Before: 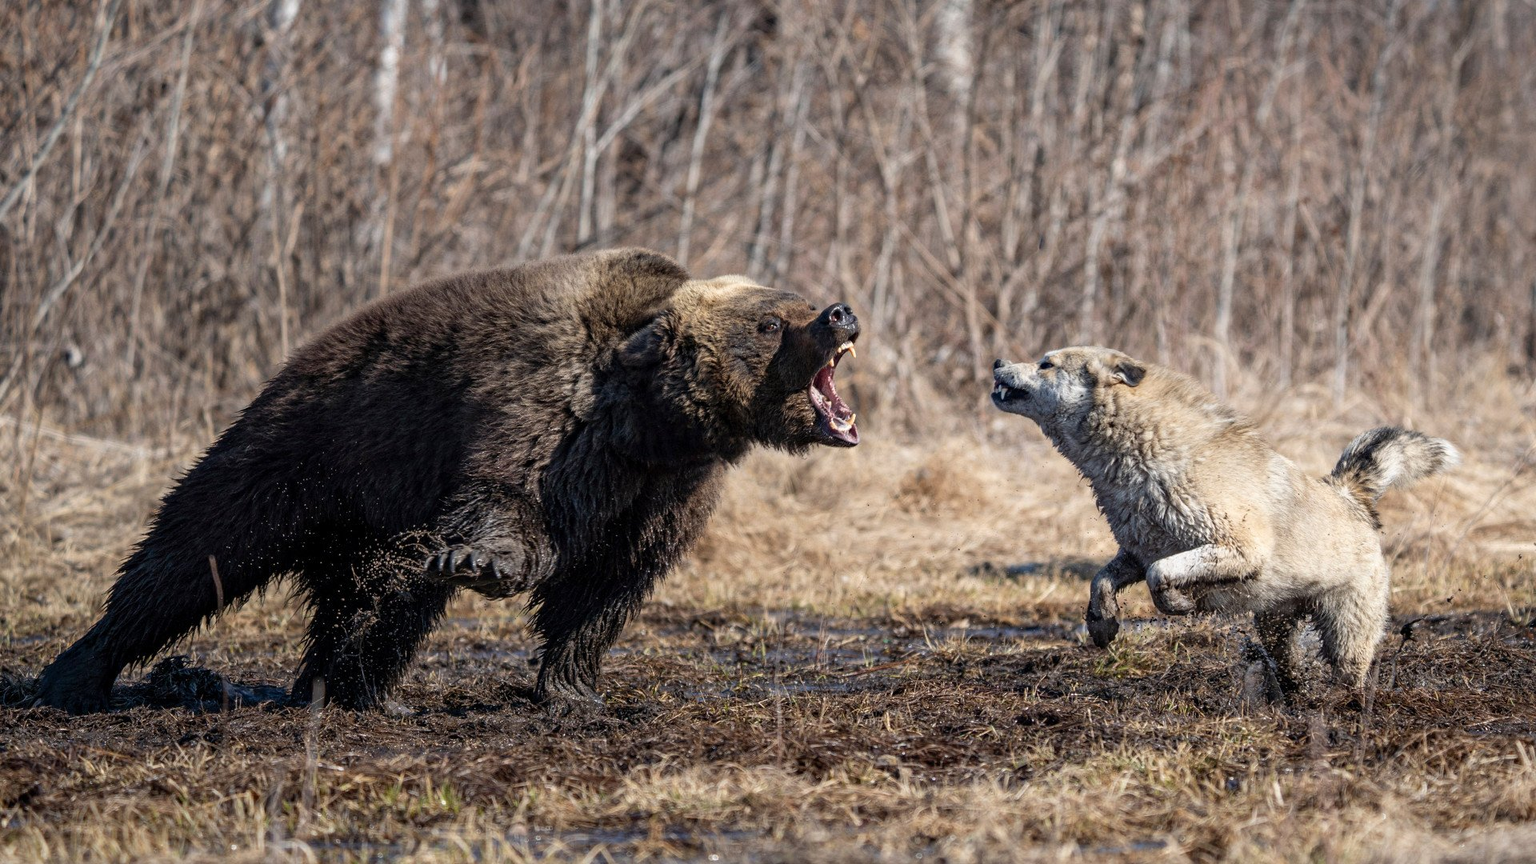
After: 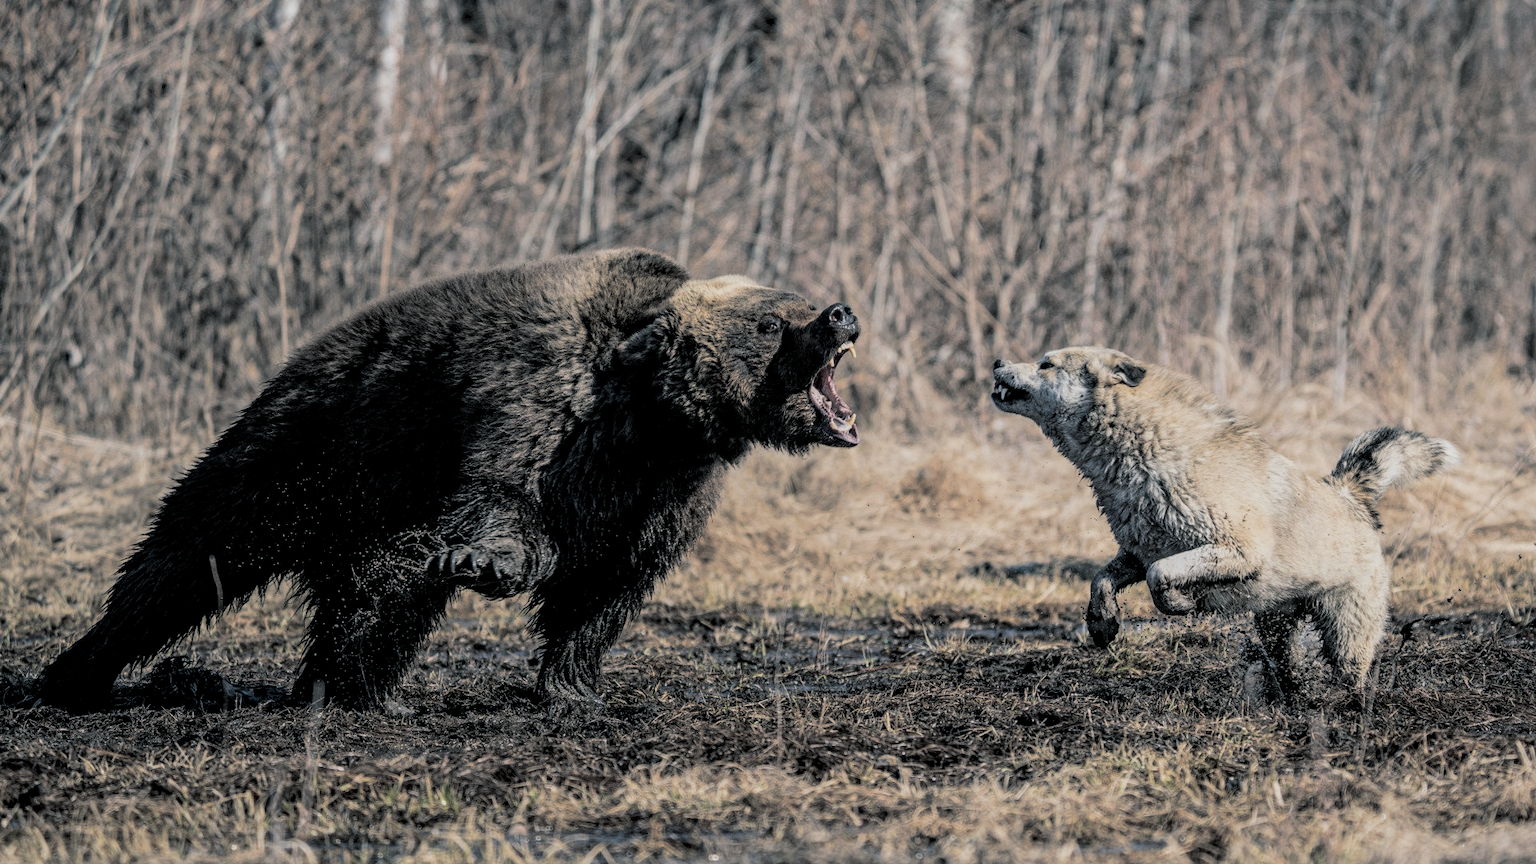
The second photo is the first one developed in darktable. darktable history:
local contrast: on, module defaults
split-toning: shadows › hue 201.6°, shadows › saturation 0.16, highlights › hue 50.4°, highlights › saturation 0.2, balance -49.9
filmic rgb: black relative exposure -7.65 EV, white relative exposure 4.56 EV, hardness 3.61
